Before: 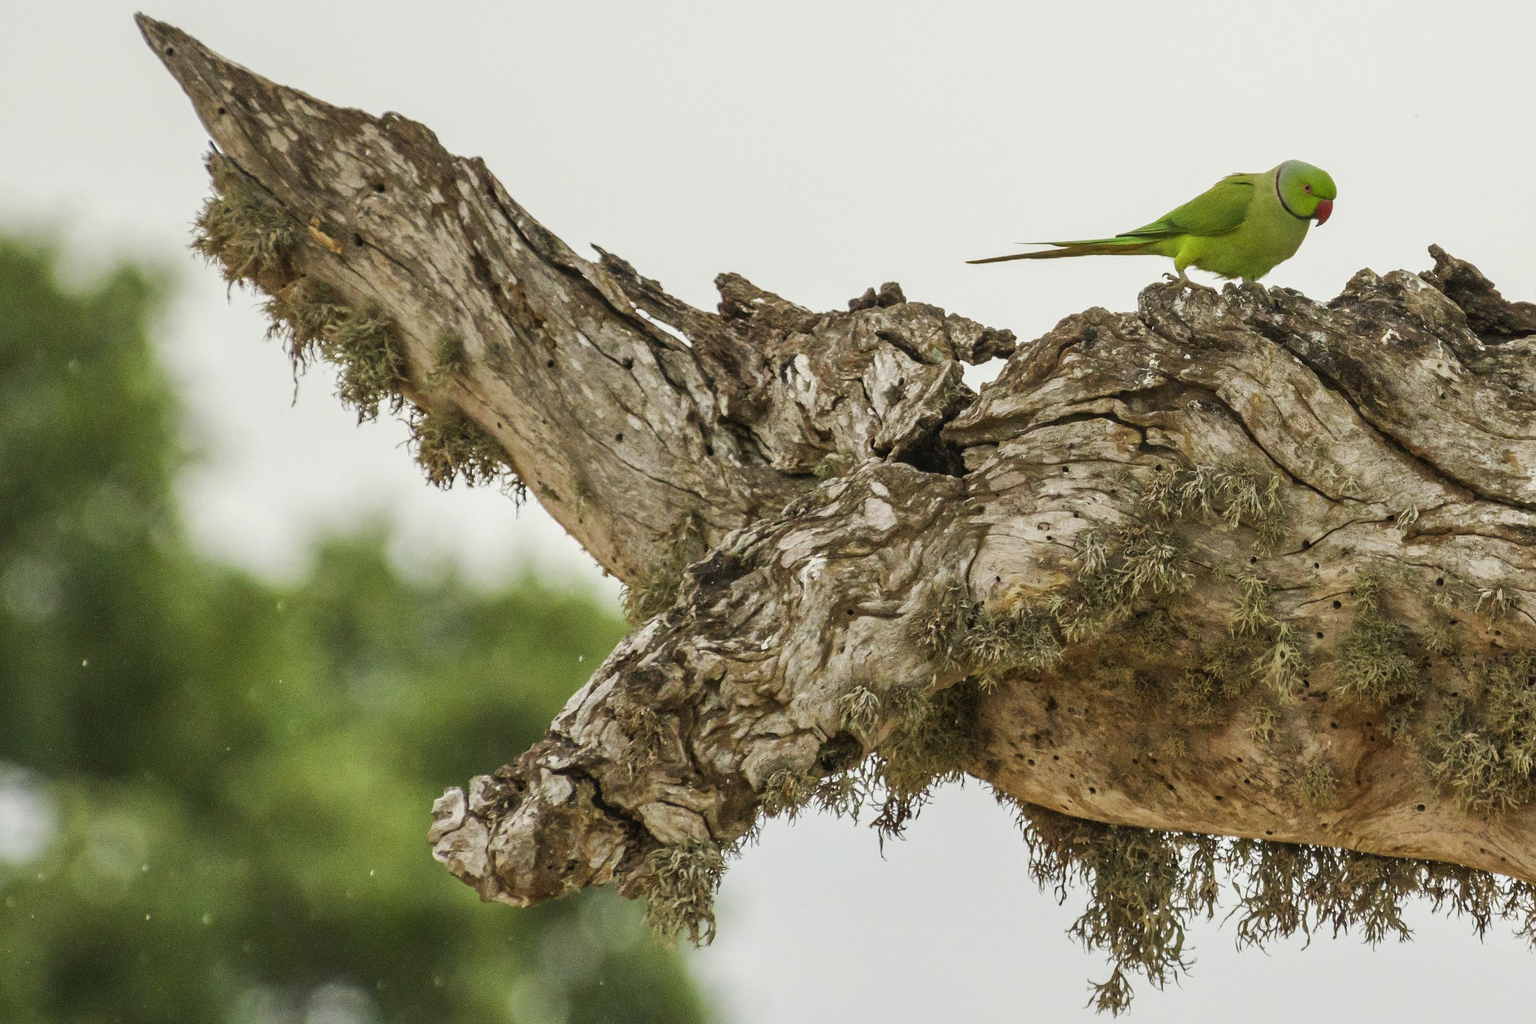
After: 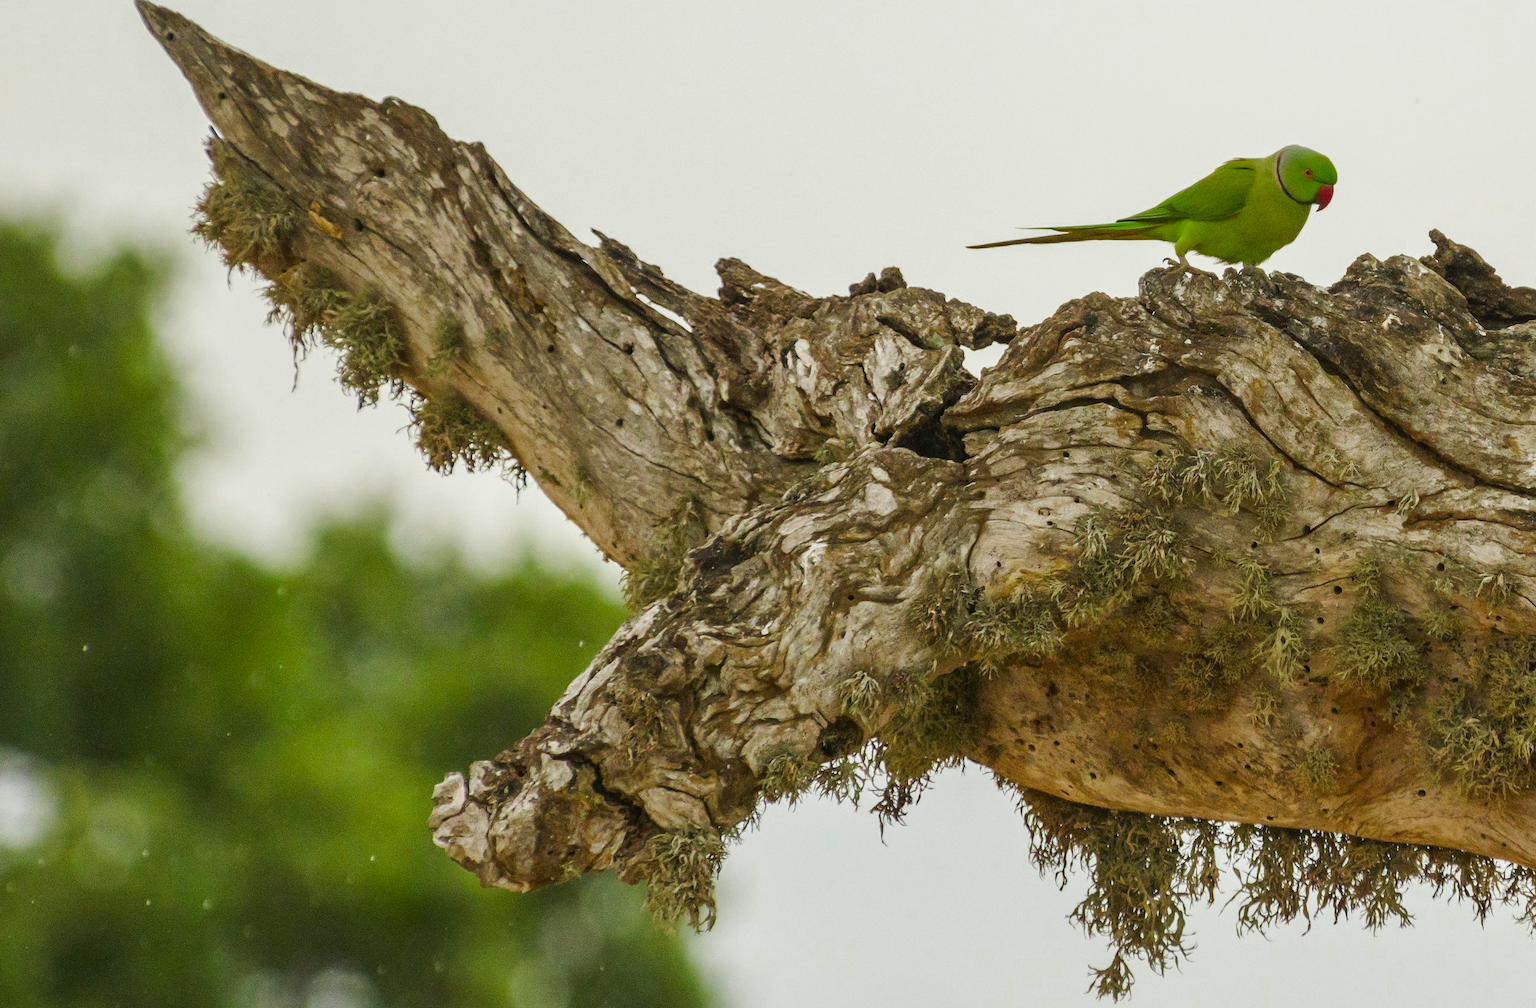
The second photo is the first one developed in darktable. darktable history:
color zones: curves: ch0 [(0, 0.425) (0.143, 0.422) (0.286, 0.42) (0.429, 0.419) (0.571, 0.419) (0.714, 0.42) (0.857, 0.422) (1, 0.425)]; ch1 [(0, 0.666) (0.143, 0.669) (0.286, 0.671) (0.429, 0.67) (0.571, 0.67) (0.714, 0.67) (0.857, 0.67) (1, 0.666)]
crop: top 1.512%, right 0.01%
